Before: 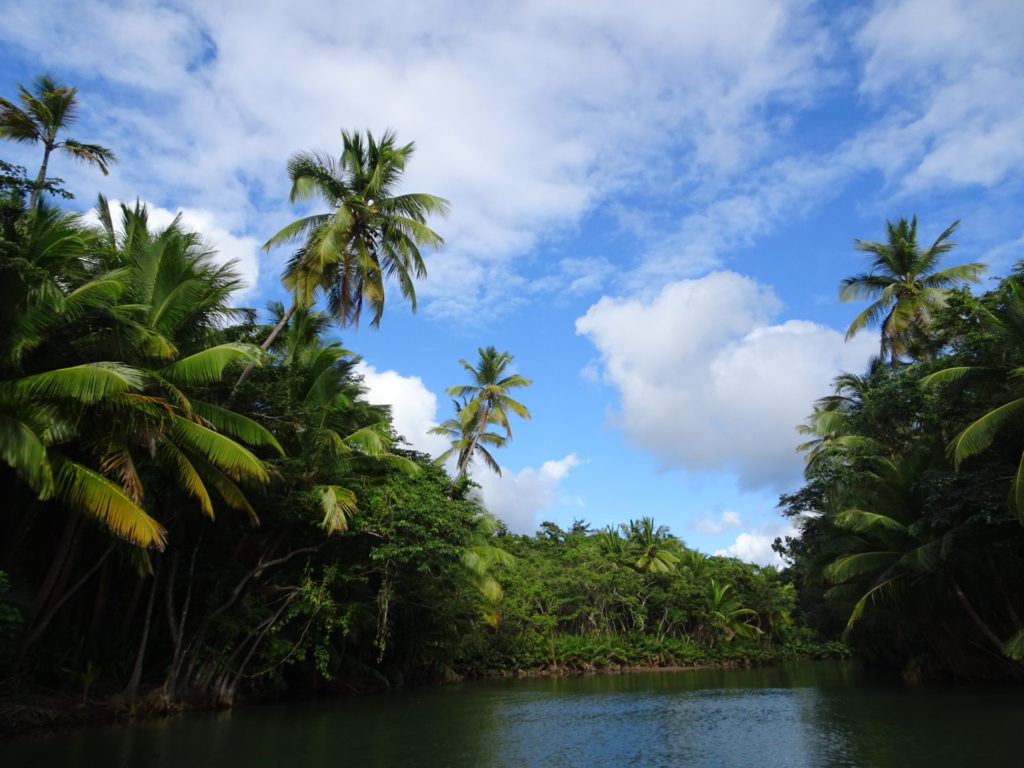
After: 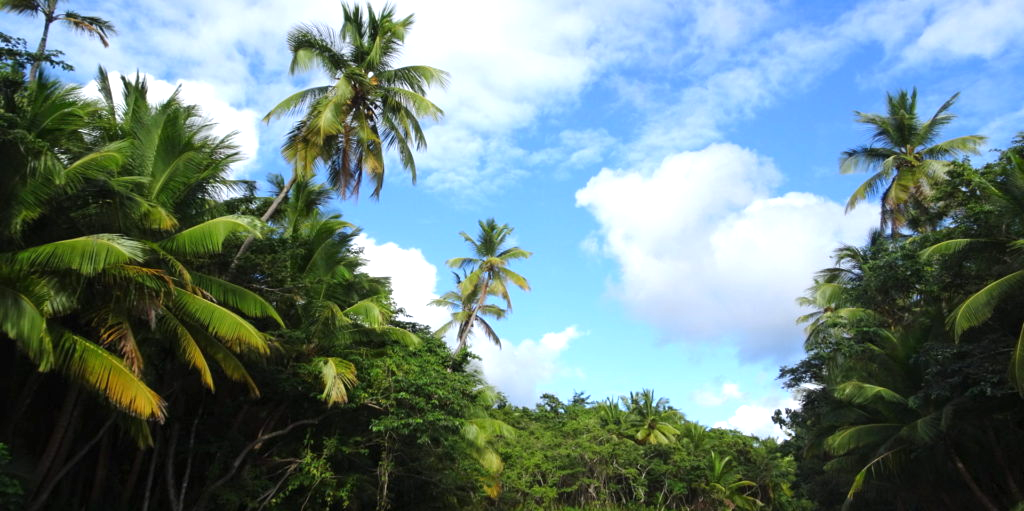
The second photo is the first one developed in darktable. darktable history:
tone equalizer: on, module defaults
crop: top 16.727%, bottom 16.727%
exposure: black level correction 0, exposure 0.6 EV, compensate highlight preservation false
